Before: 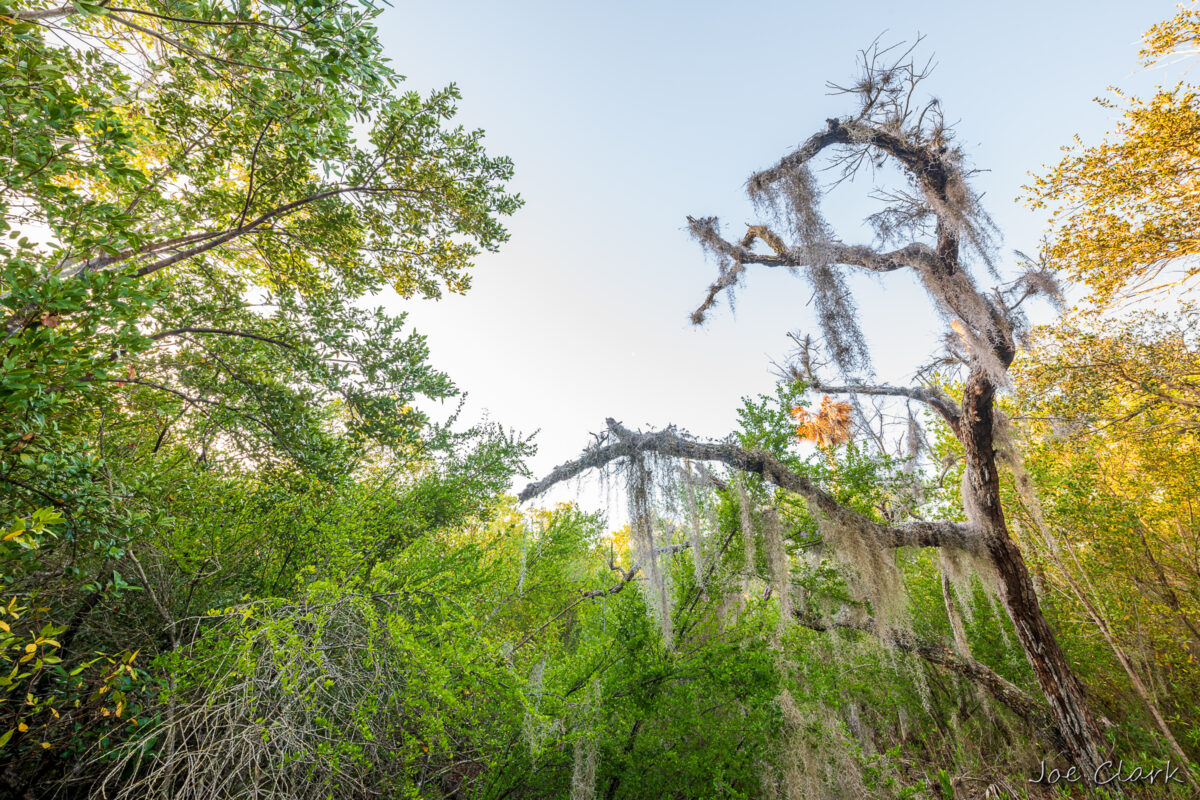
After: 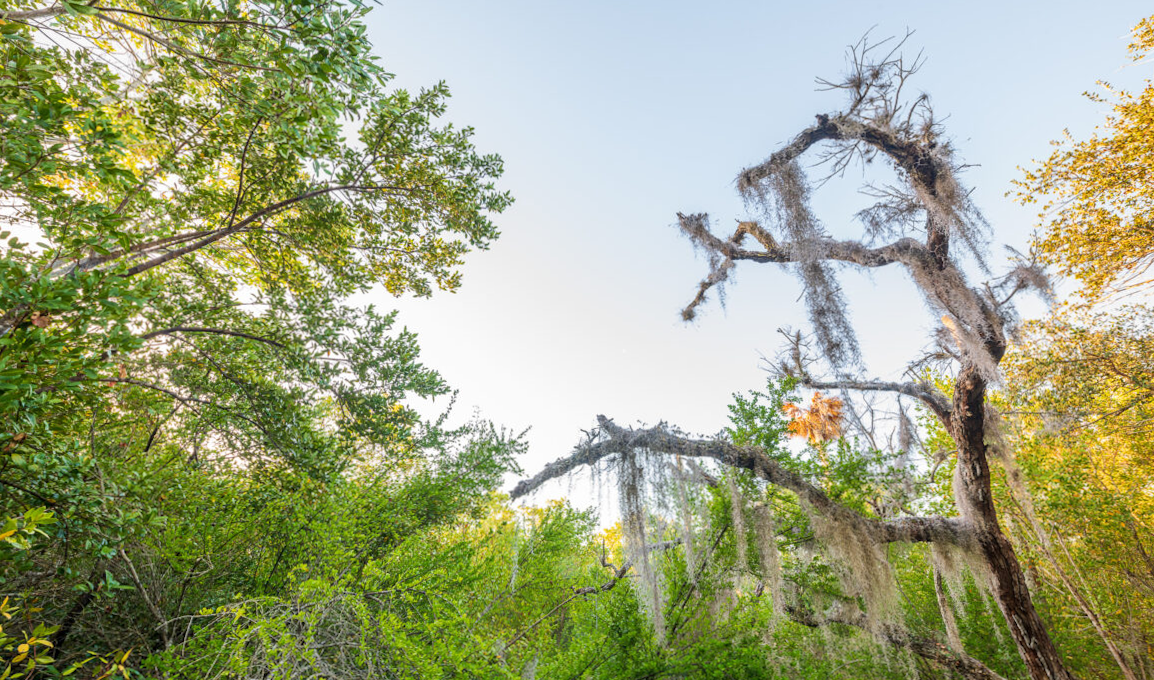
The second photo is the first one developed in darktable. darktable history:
crop and rotate: angle 0.317°, left 0.375%, right 2.64%, bottom 14.192%
exposure: compensate highlight preservation false
